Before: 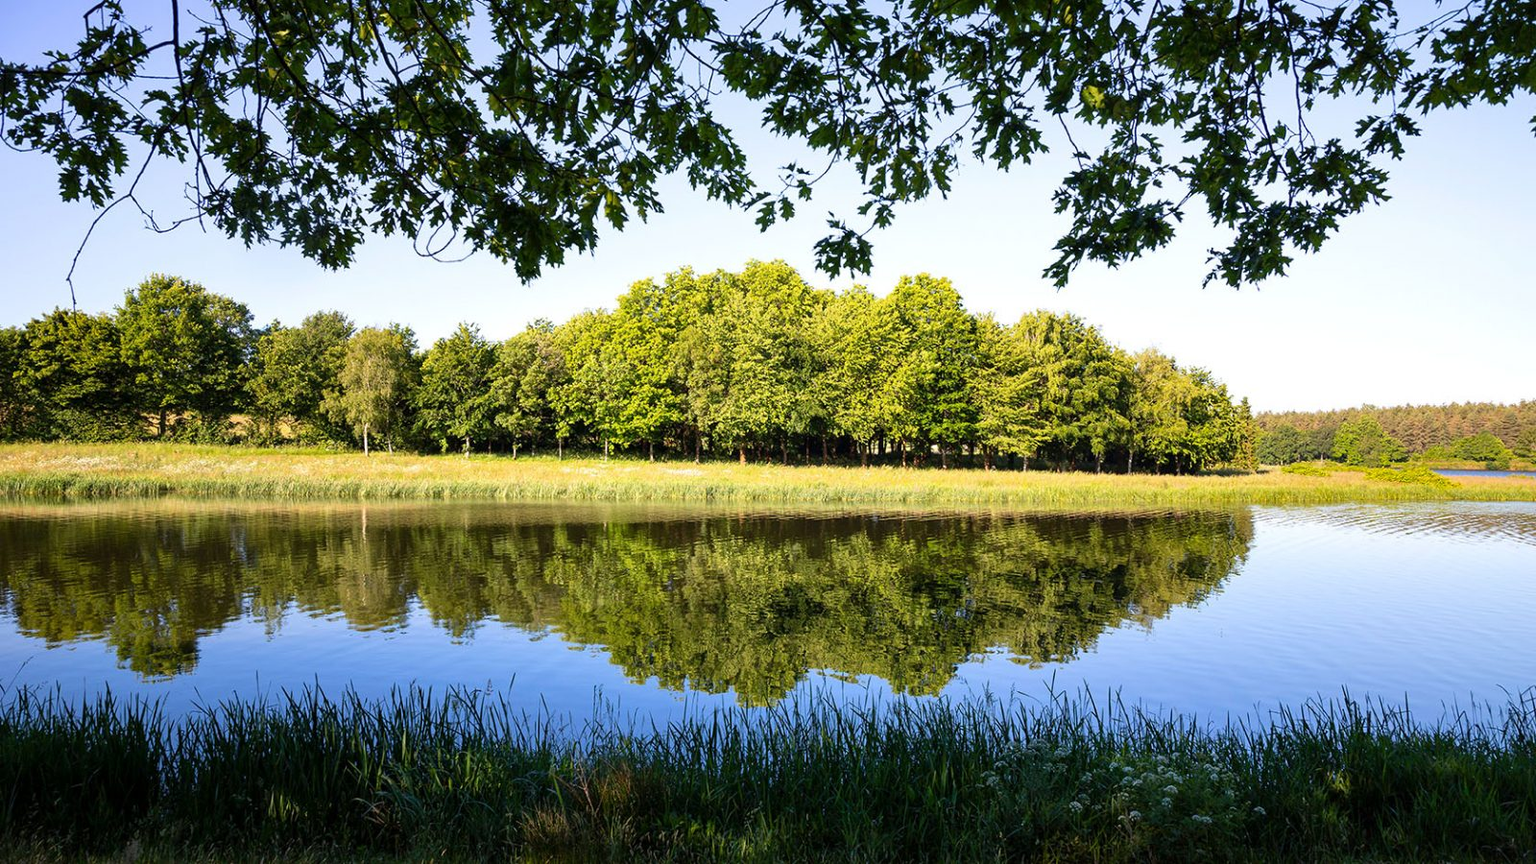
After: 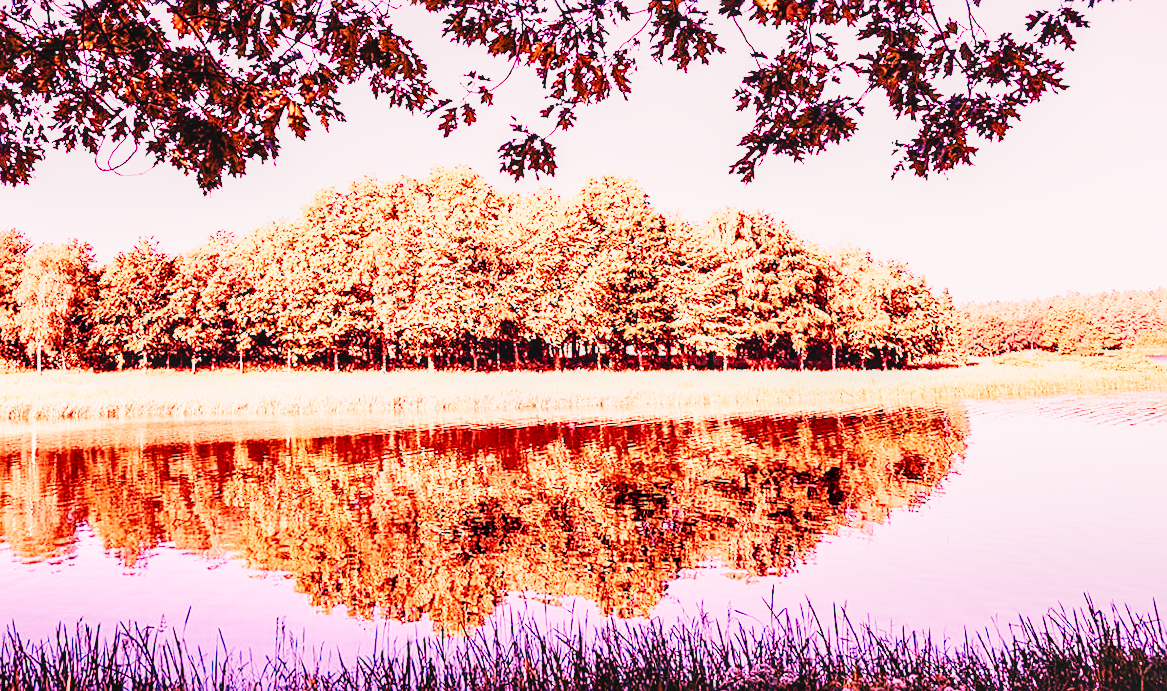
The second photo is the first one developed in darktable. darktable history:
rotate and perspective: rotation -1.68°, lens shift (vertical) -0.146, crop left 0.049, crop right 0.912, crop top 0.032, crop bottom 0.96
sigmoid: contrast 1.69, skew -0.23, preserve hue 0%, red attenuation 0.1, red rotation 0.035, green attenuation 0.1, green rotation -0.017, blue attenuation 0.15, blue rotation -0.052, base primaries Rec2020
color zones: curves: ch1 [(0, 0.513) (0.143, 0.524) (0.286, 0.511) (0.429, 0.506) (0.571, 0.503) (0.714, 0.503) (0.857, 0.508) (1, 0.513)]
shadows and highlights: shadows 29.32, highlights -29.32, low approximation 0.01, soften with gaussian
crop and rotate: left 20.74%, top 7.912%, right 0.375%, bottom 13.378%
sharpen: on, module defaults
local contrast: on, module defaults
white balance: red 4.26, blue 1.802
